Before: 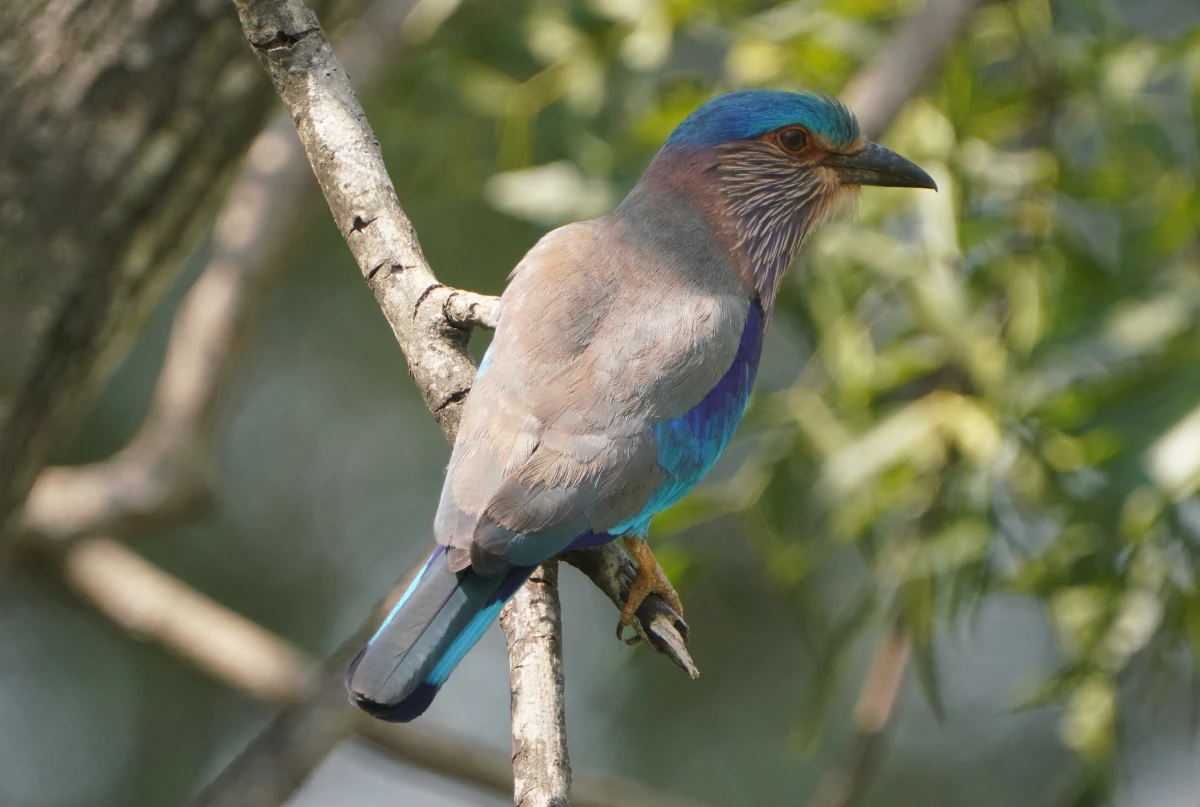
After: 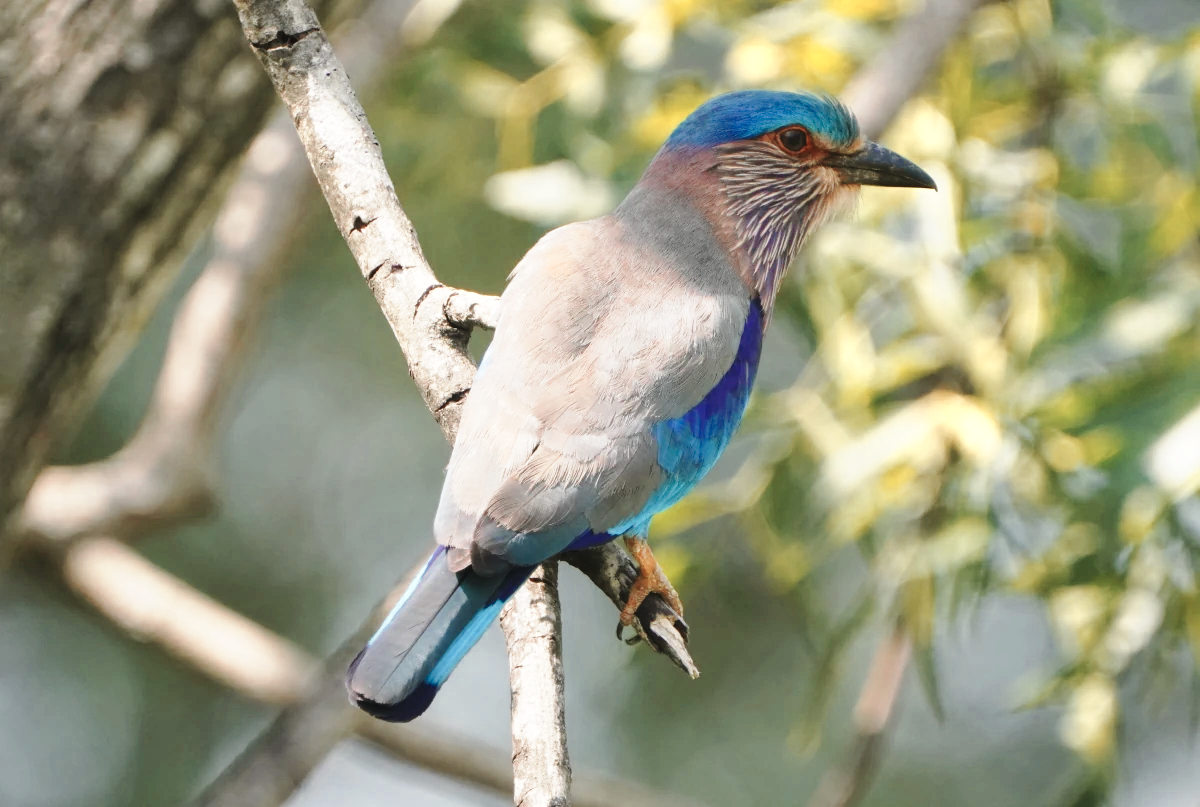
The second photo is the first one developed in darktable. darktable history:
color zones: curves: ch0 [(0, 0.473) (0.001, 0.473) (0.226, 0.548) (0.4, 0.589) (0.525, 0.54) (0.728, 0.403) (0.999, 0.473) (1, 0.473)]; ch1 [(0, 0.619) (0.001, 0.619) (0.234, 0.388) (0.4, 0.372) (0.528, 0.422) (0.732, 0.53) (0.999, 0.619) (1, 0.619)]; ch2 [(0, 0.547) (0.001, 0.547) (0.226, 0.45) (0.4, 0.525) (0.525, 0.585) (0.8, 0.511) (0.999, 0.547) (1, 0.547)]
base curve: curves: ch0 [(0, 0) (0.028, 0.03) (0.121, 0.232) (0.46, 0.748) (0.859, 0.968) (1, 1)], preserve colors none
